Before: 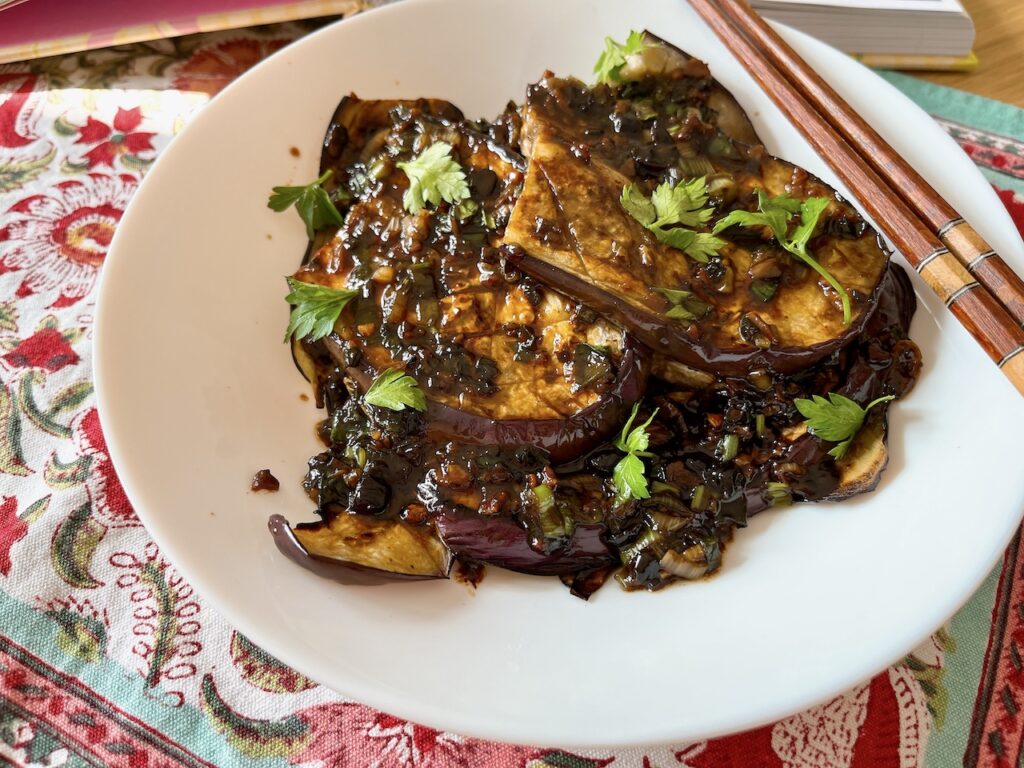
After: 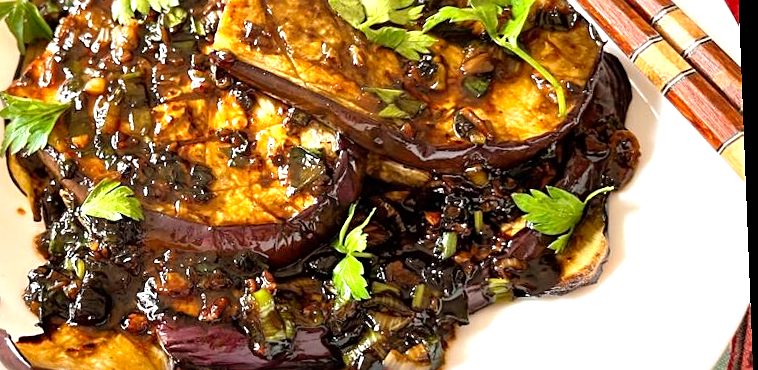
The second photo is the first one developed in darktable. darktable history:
rgb curve: curves: ch0 [(0, 0) (0.136, 0.078) (0.262, 0.245) (0.414, 0.42) (1, 1)], compensate middle gray true, preserve colors basic power
exposure: black level correction 0, exposure 1 EV, compensate exposure bias true, compensate highlight preservation false
crop and rotate: left 27.938%, top 27.046%, bottom 27.046%
rotate and perspective: rotation -2.22°, lens shift (horizontal) -0.022, automatic cropping off
sharpen: on, module defaults
